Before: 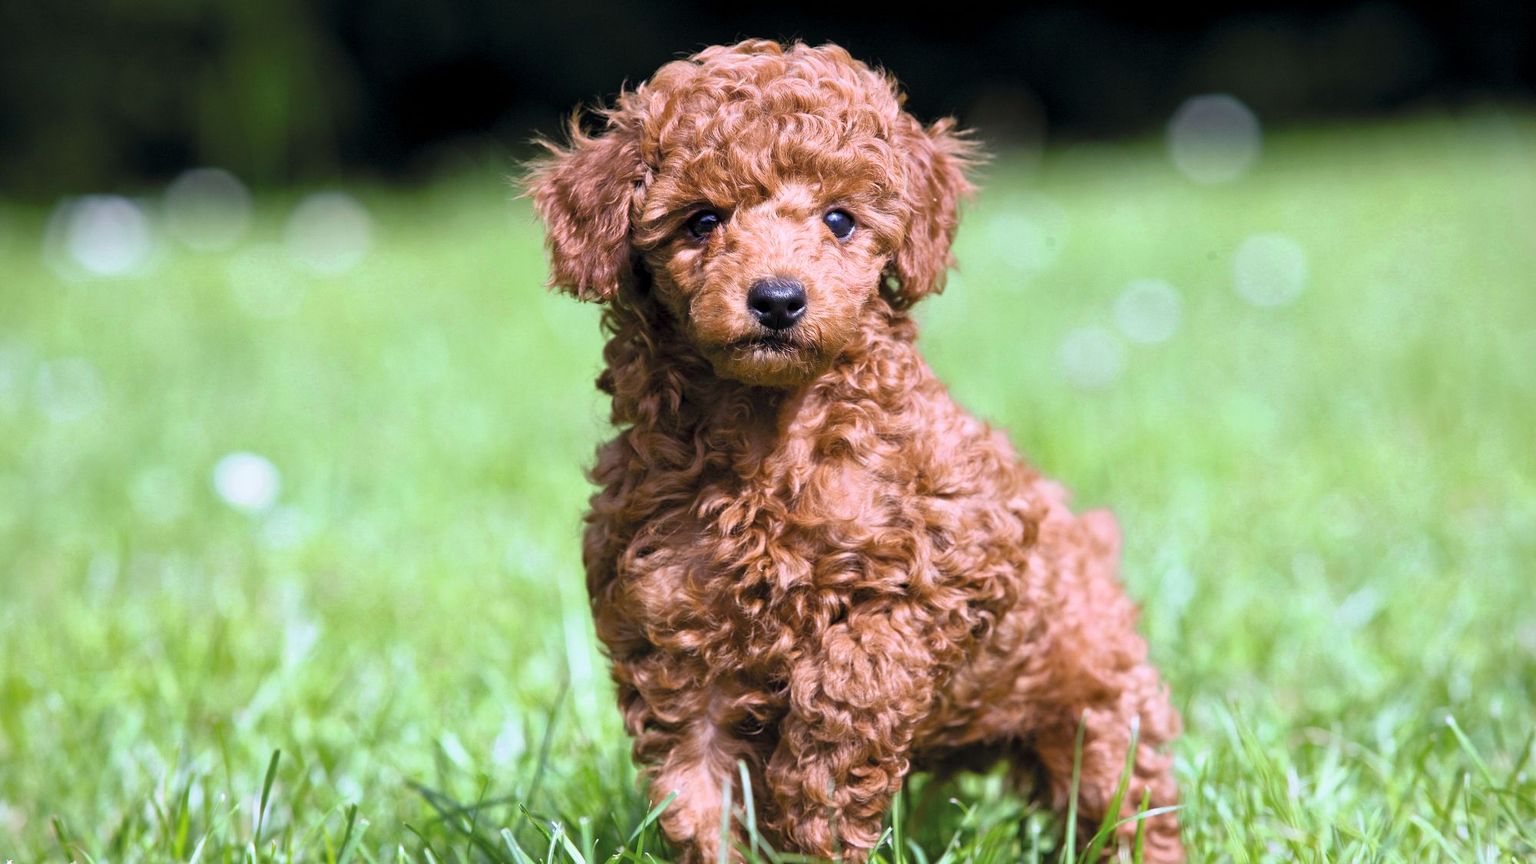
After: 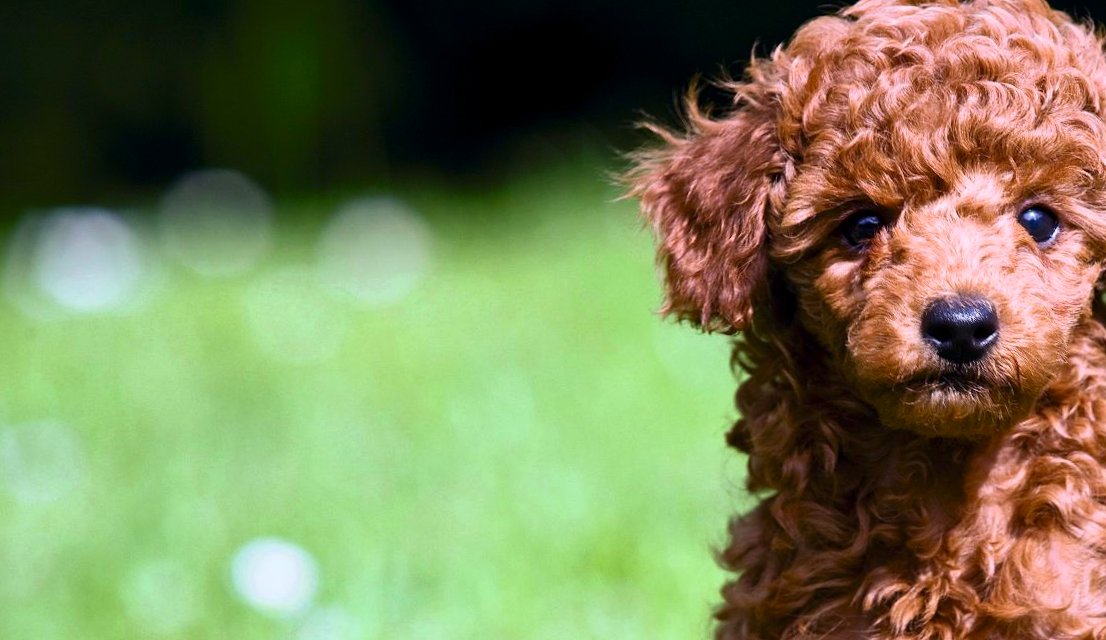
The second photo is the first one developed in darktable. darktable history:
crop and rotate: left 3.047%, top 7.509%, right 42.236%, bottom 37.598%
tone equalizer: on, module defaults
rotate and perspective: rotation -1.24°, automatic cropping off
contrast brightness saturation: contrast 0.12, brightness -0.12, saturation 0.2
